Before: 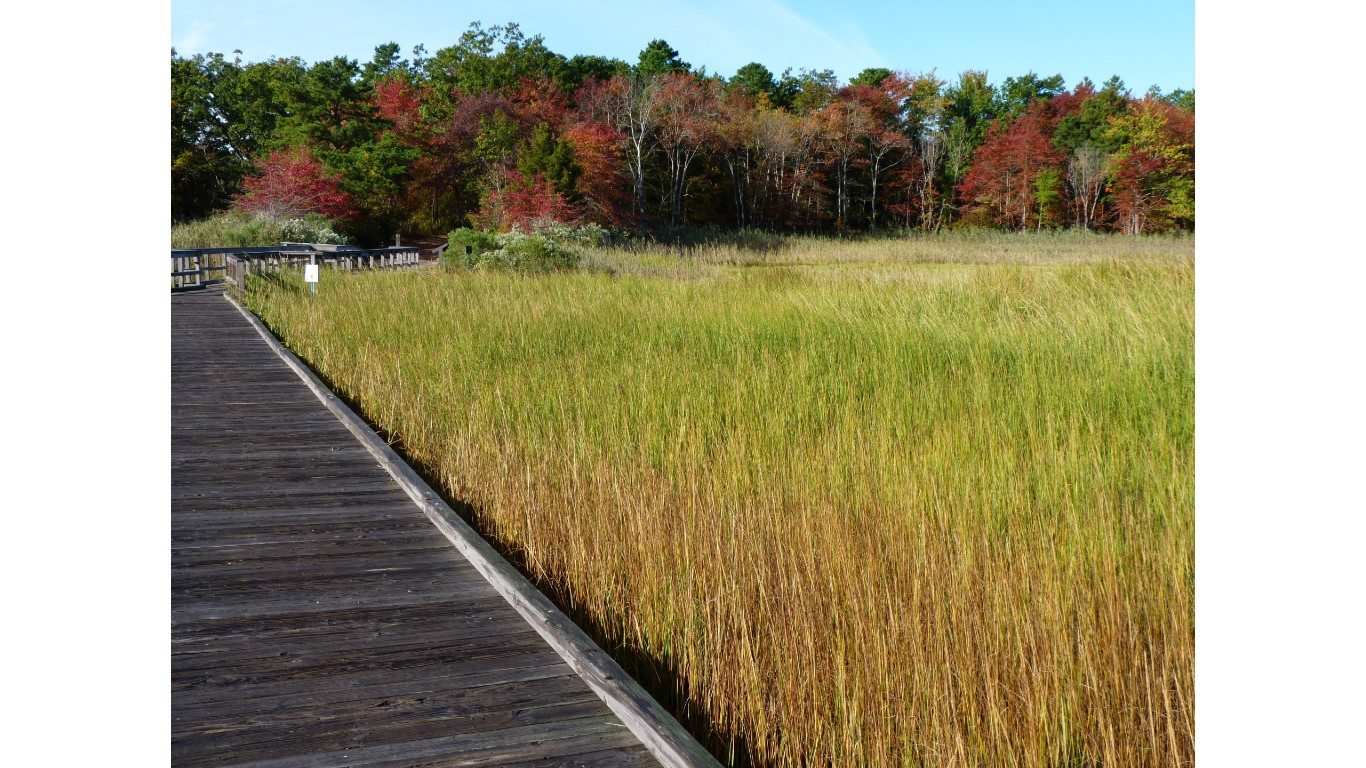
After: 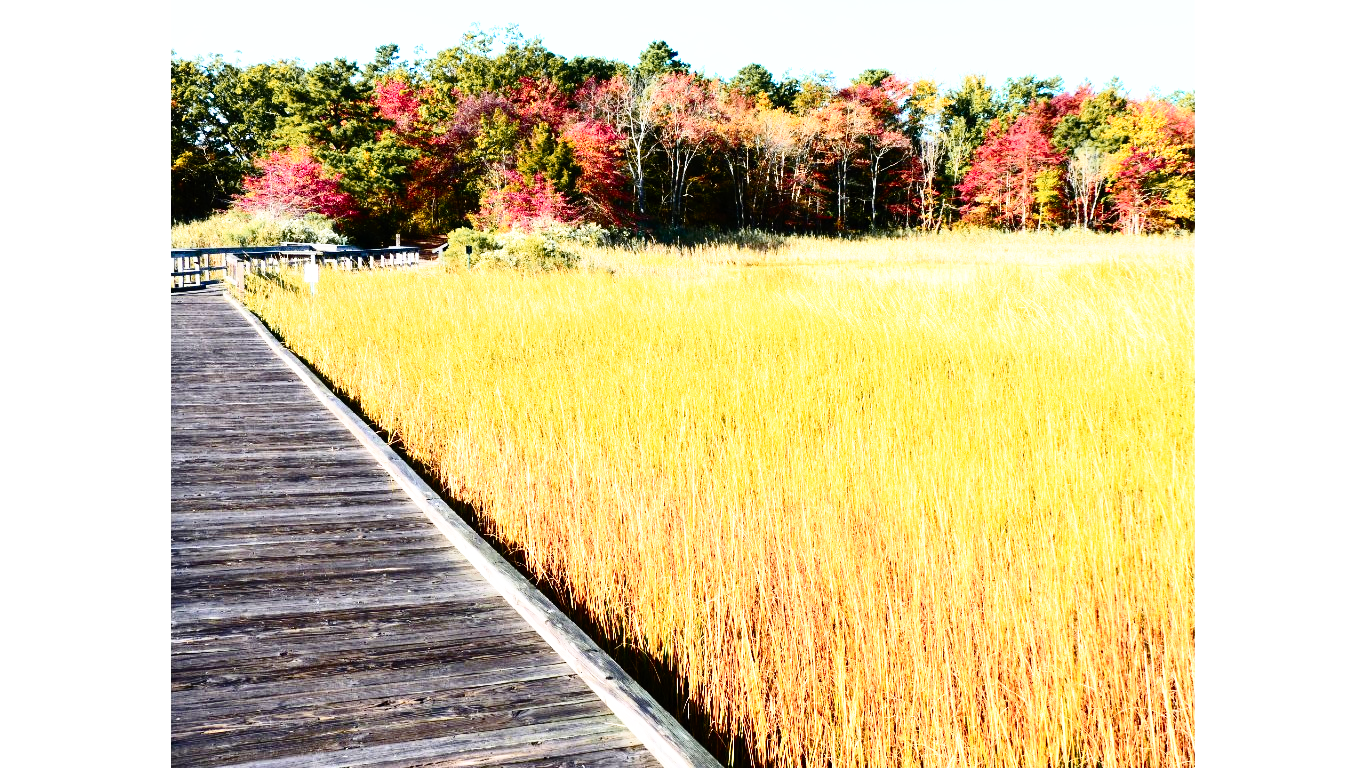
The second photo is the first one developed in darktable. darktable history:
exposure: black level correction 0.001, exposure 0.498 EV, compensate highlight preservation false
contrast brightness saturation: contrast 0.377, brightness 0.101
color zones: curves: ch1 [(0.263, 0.53) (0.376, 0.287) (0.487, 0.512) (0.748, 0.547) (1, 0.513)]; ch2 [(0.262, 0.45) (0.751, 0.477)]
base curve: curves: ch0 [(0, 0) (0.012, 0.01) (0.073, 0.168) (0.31, 0.711) (0.645, 0.957) (1, 1)], preserve colors none
